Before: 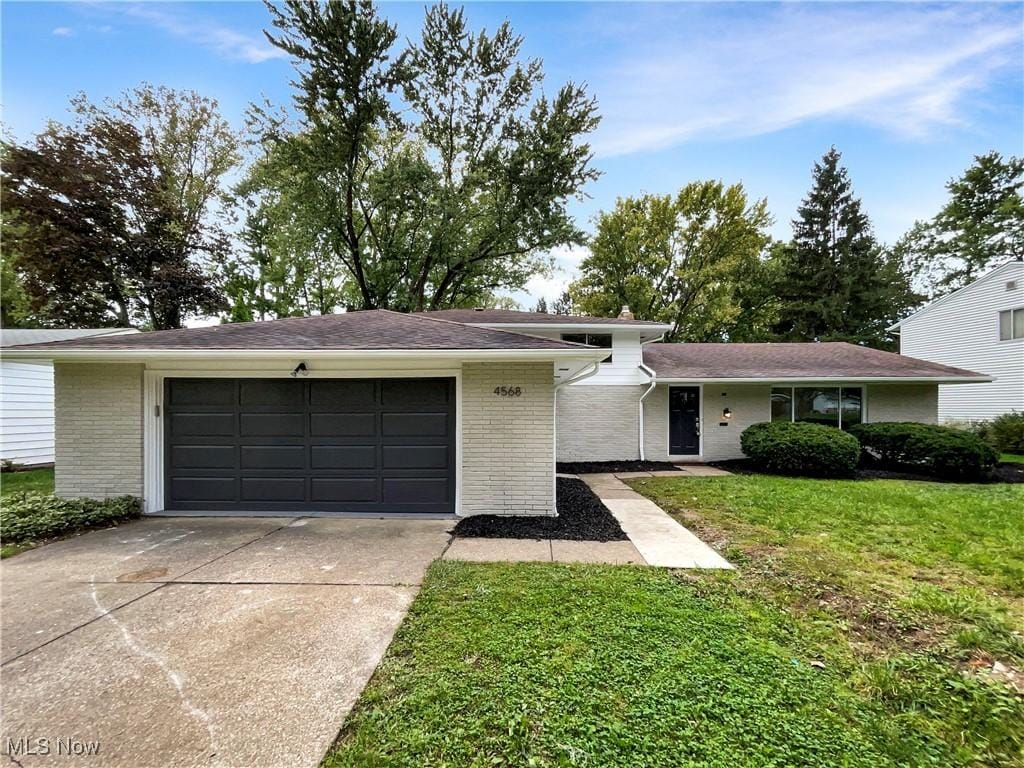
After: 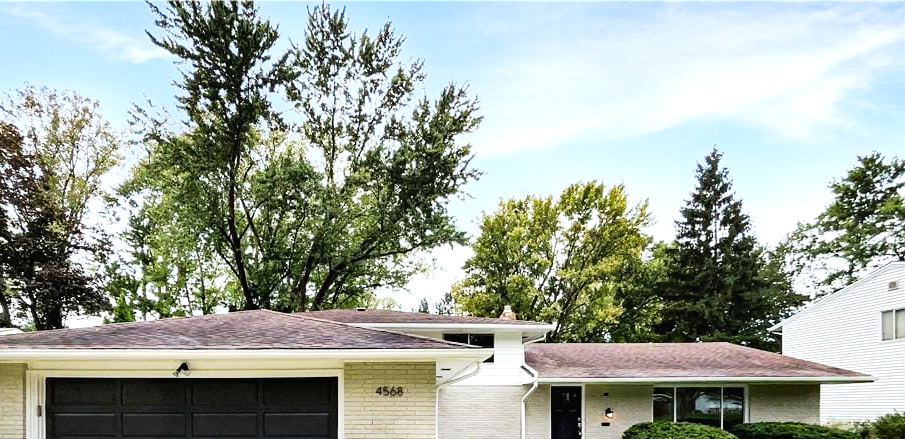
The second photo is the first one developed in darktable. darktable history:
haze removal: adaptive false
tone curve: curves: ch0 [(0, 0.013) (0.104, 0.103) (0.258, 0.267) (0.448, 0.489) (0.709, 0.794) (0.895, 0.915) (0.994, 0.971)]; ch1 [(0, 0) (0.335, 0.298) (0.446, 0.416) (0.488, 0.488) (0.515, 0.504) (0.581, 0.615) (0.635, 0.661) (1, 1)]; ch2 [(0, 0) (0.314, 0.306) (0.436, 0.447) (0.502, 0.5) (0.538, 0.541) (0.568, 0.603) (0.641, 0.635) (0.717, 0.701) (1, 1)], preserve colors none
tone equalizer: -8 EV -0.734 EV, -7 EV -0.739 EV, -6 EV -0.613 EV, -5 EV -0.409 EV, -3 EV 0.368 EV, -2 EV 0.6 EV, -1 EV 0.678 EV, +0 EV 0.755 EV
crop and rotate: left 11.597%, bottom 42.731%
